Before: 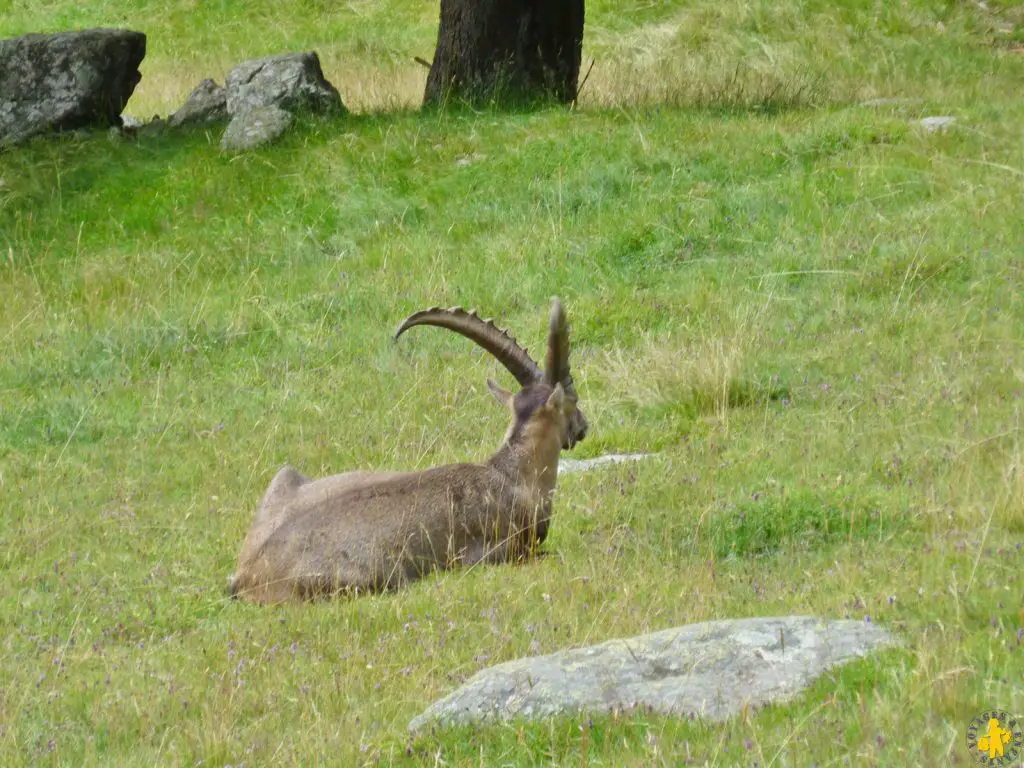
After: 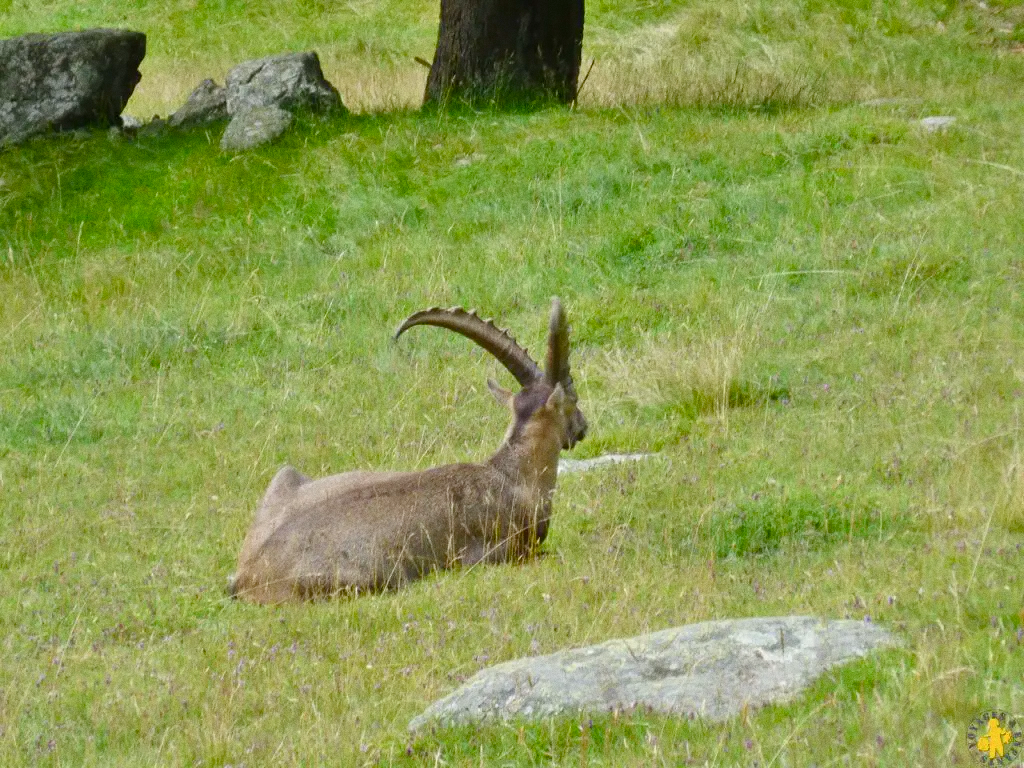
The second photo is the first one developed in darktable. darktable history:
color balance rgb: perceptual saturation grading › global saturation 20%, perceptual saturation grading › highlights -25%, perceptual saturation grading › shadows 25%
grain: coarseness 3.21 ISO
